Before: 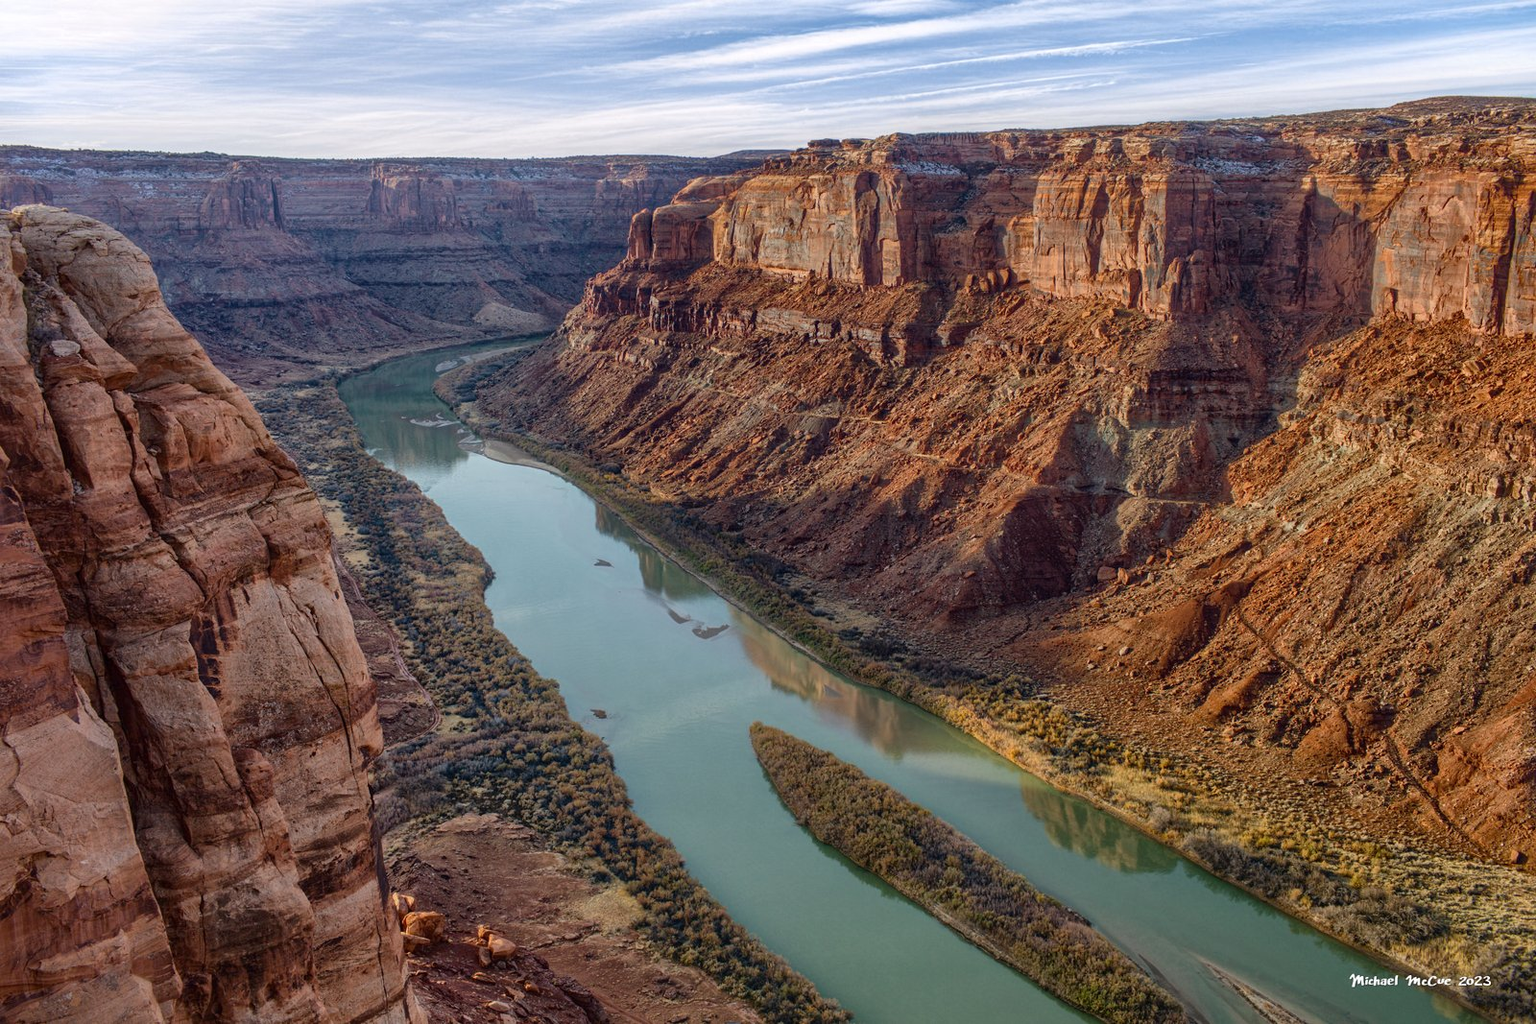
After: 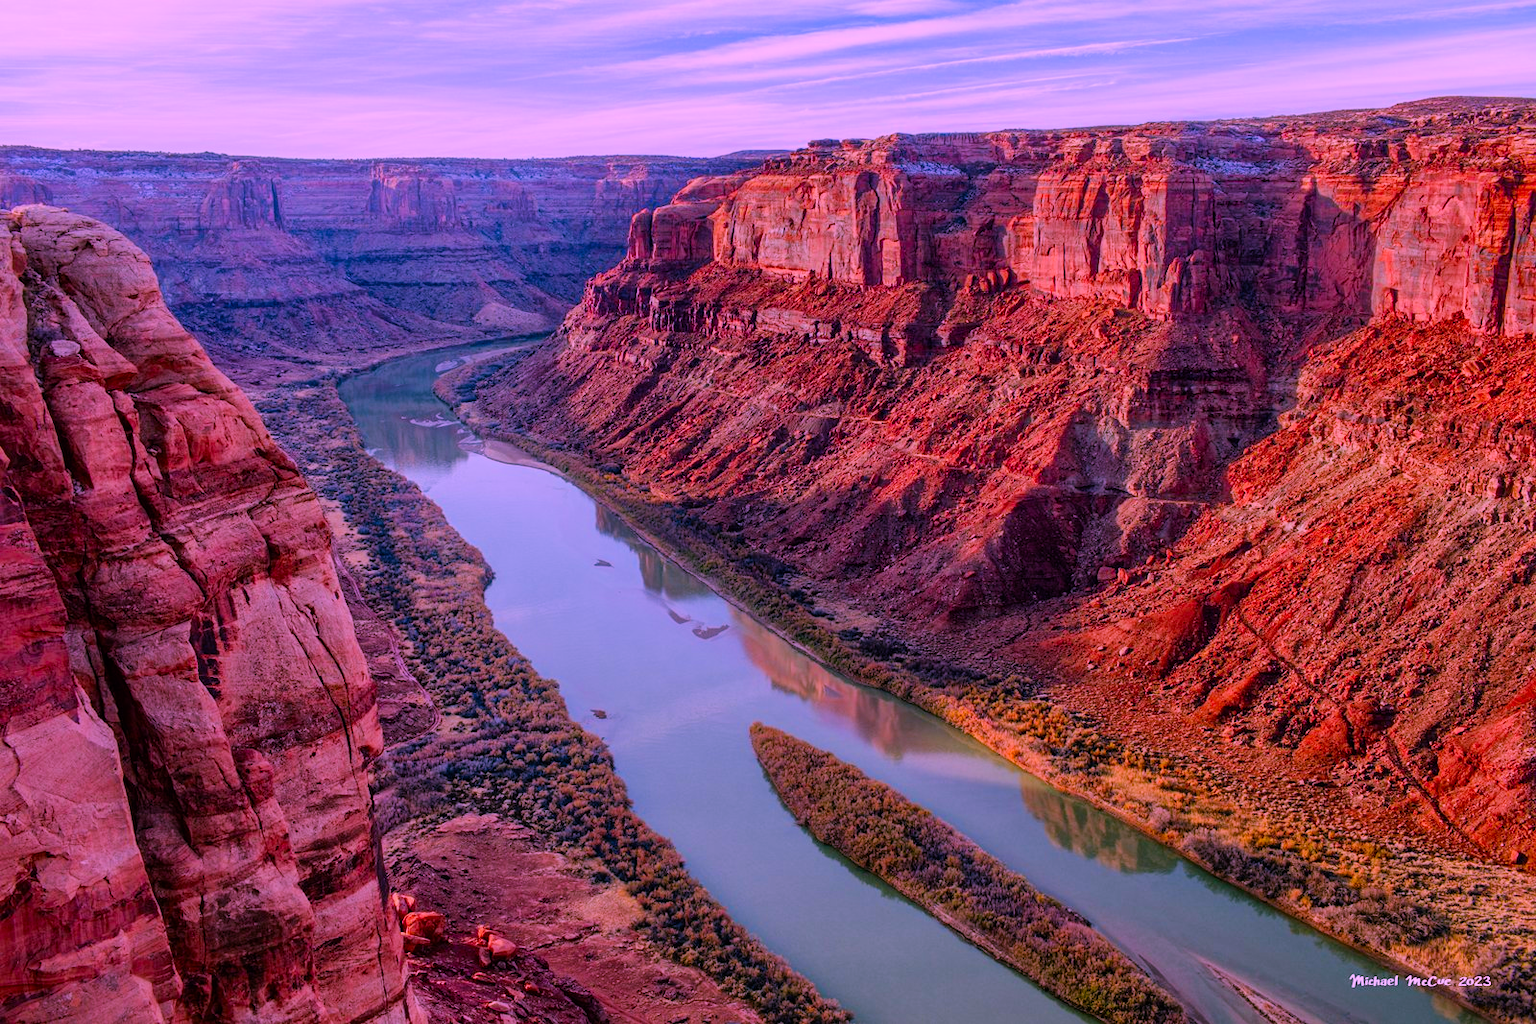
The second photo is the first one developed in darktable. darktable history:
white balance: red 1.042, blue 1.17
color correction: highlights a* 19.5, highlights b* -11.53, saturation 1.69
filmic rgb: black relative exposure -7.65 EV, white relative exposure 4.56 EV, hardness 3.61
